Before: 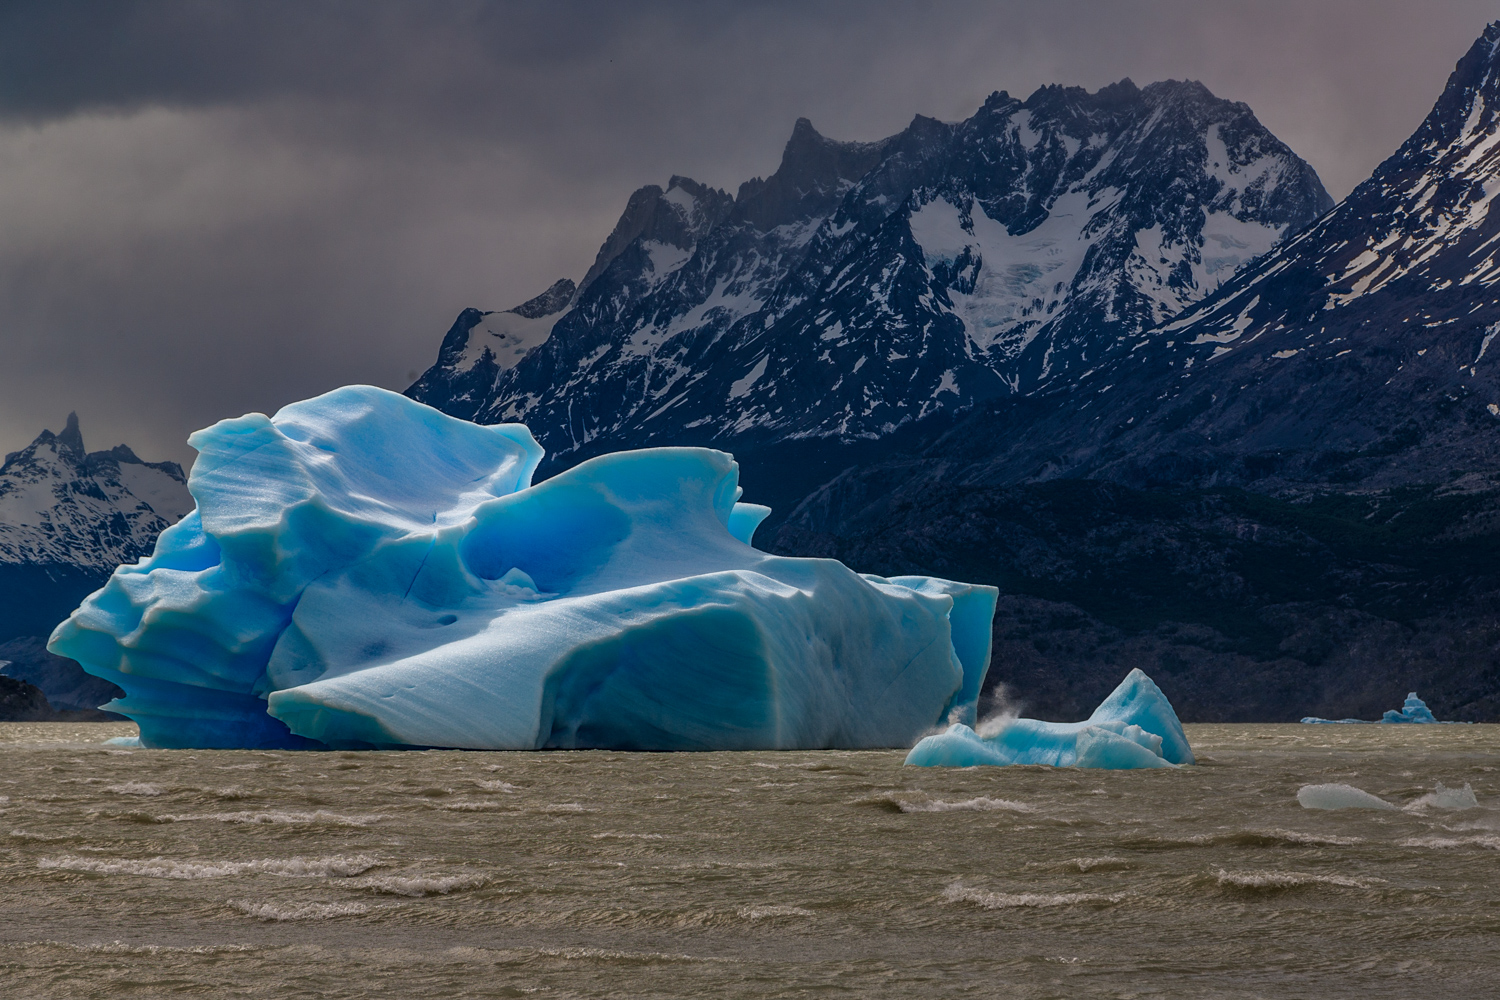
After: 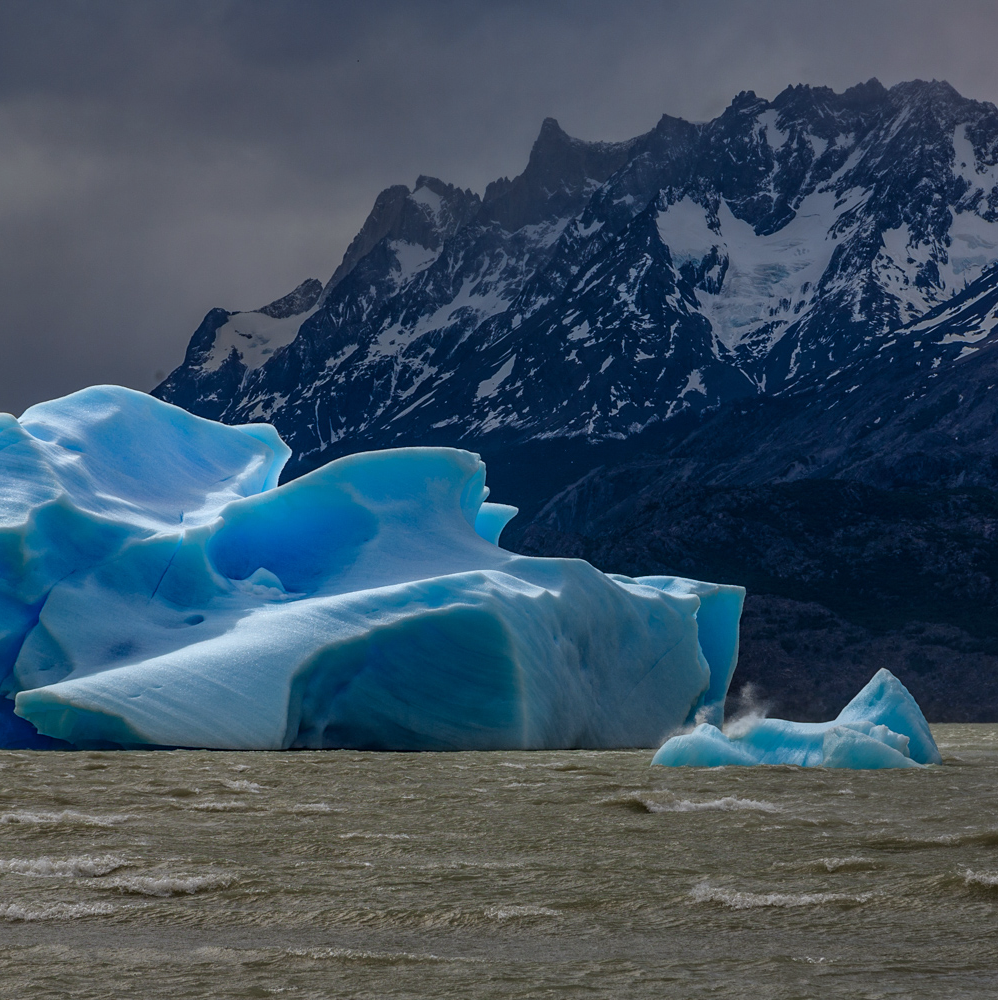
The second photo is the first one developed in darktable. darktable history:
white balance: red 0.925, blue 1.046
crop: left 16.899%, right 16.556%
